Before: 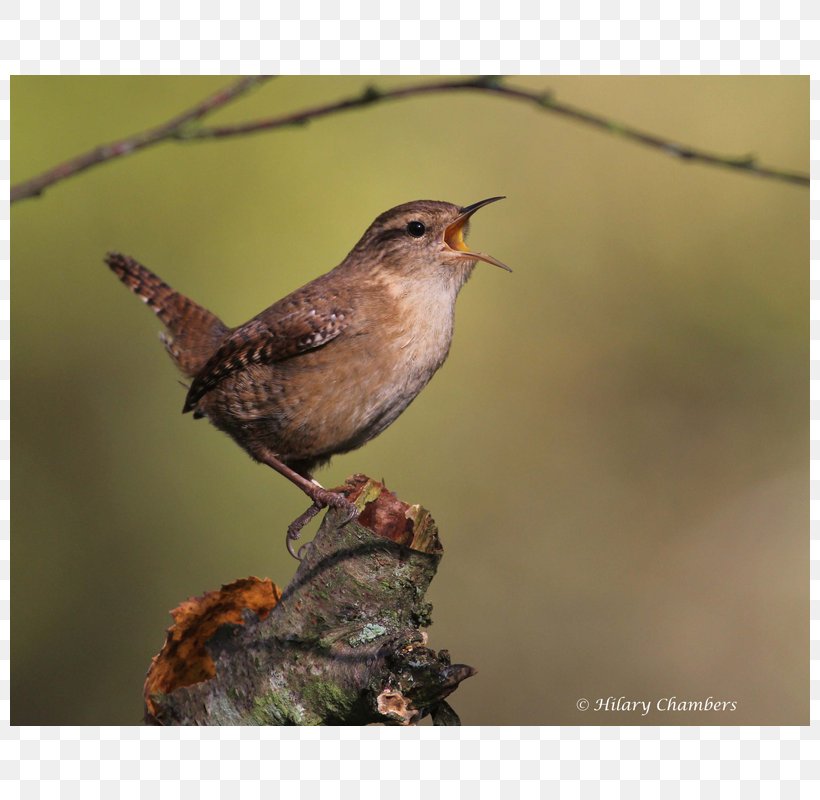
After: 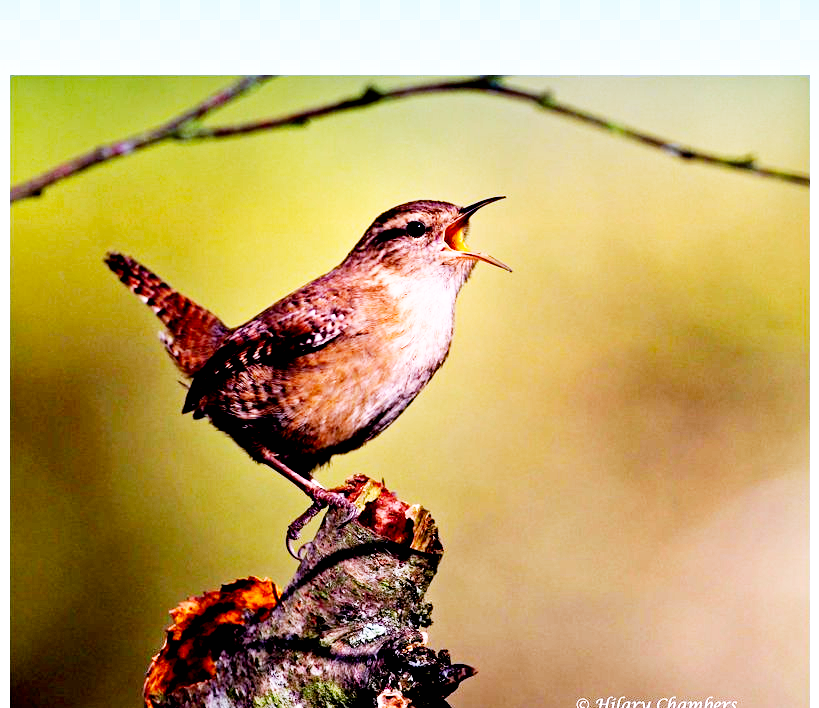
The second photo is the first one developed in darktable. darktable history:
white balance: red 1.042, blue 1.17
crop and rotate: top 0%, bottom 11.49%
haze removal: adaptive false
exposure: black level correction 0.031, exposure 0.304 EV, compensate highlight preservation false
contrast equalizer: y [[0.5, 0.501, 0.532, 0.538, 0.54, 0.541], [0.5 ×6], [0.5 ×6], [0 ×6], [0 ×6]]
base curve: curves: ch0 [(0, 0) (0.007, 0.004) (0.027, 0.03) (0.046, 0.07) (0.207, 0.54) (0.442, 0.872) (0.673, 0.972) (1, 1)], preserve colors none
graduated density: density 2.02 EV, hardness 44%, rotation 0.374°, offset 8.21, hue 208.8°, saturation 97%
